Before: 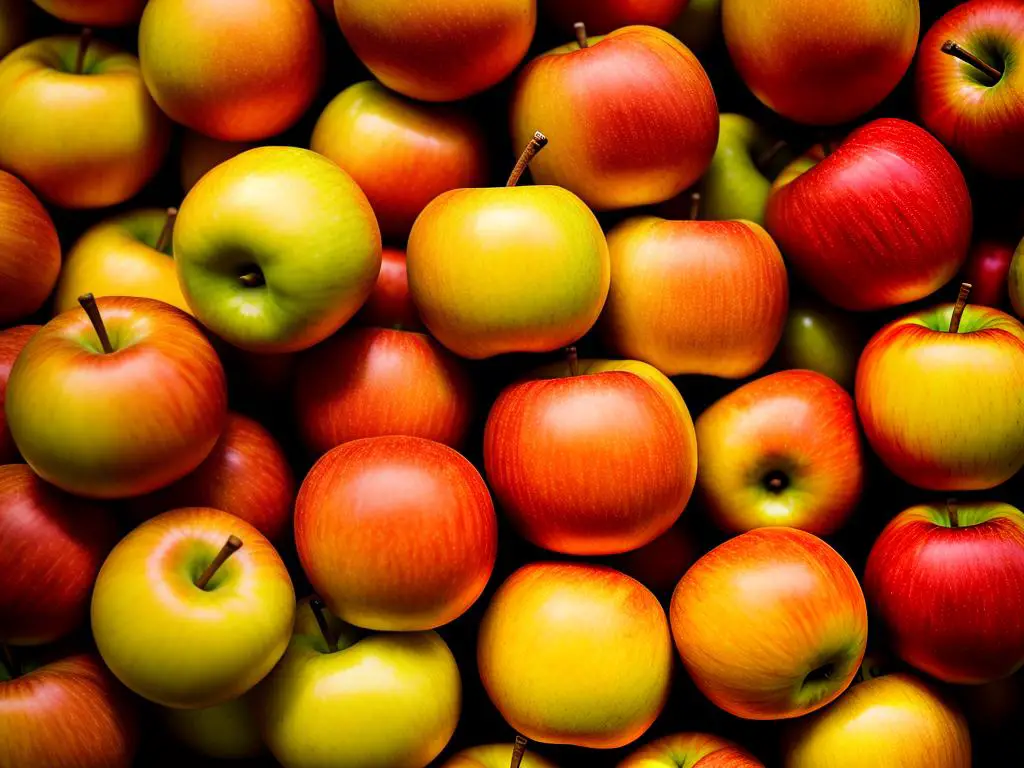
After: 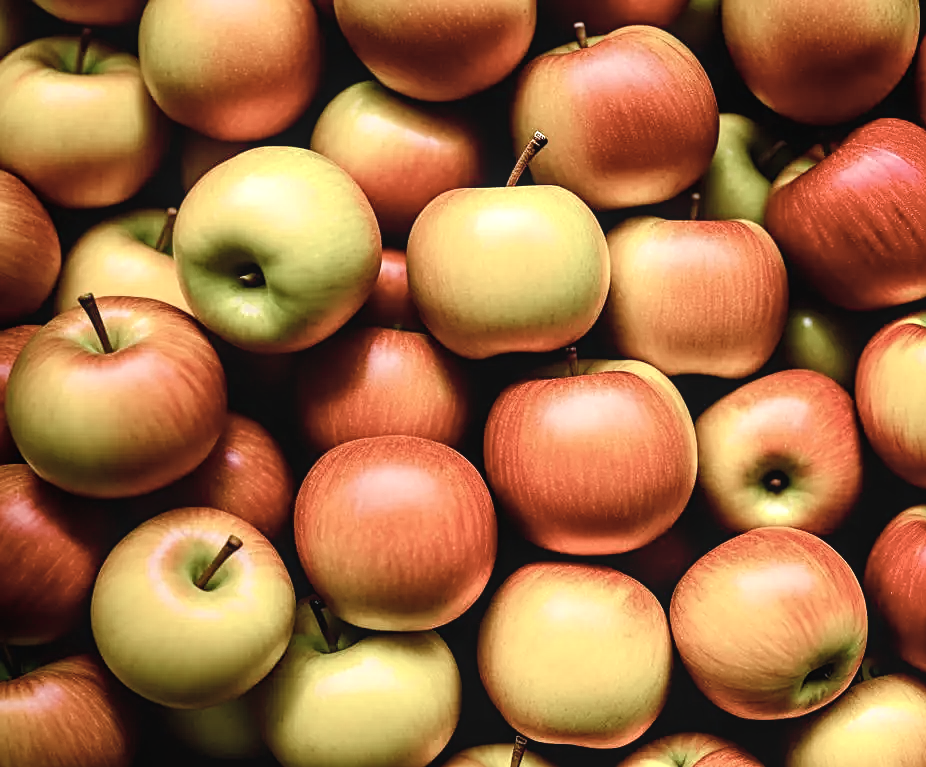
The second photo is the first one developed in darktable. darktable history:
contrast brightness saturation: contrast 0.1, saturation -0.379
sharpen: on, module defaults
crop: right 9.473%, bottom 0.046%
exposure: exposure 0.377 EV, compensate exposure bias true, compensate highlight preservation false
local contrast: detail 109%
color balance rgb: linear chroma grading › global chroma 20.25%, perceptual saturation grading › global saturation 20%, perceptual saturation grading › highlights -49.21%, perceptual saturation grading › shadows 25.961%
